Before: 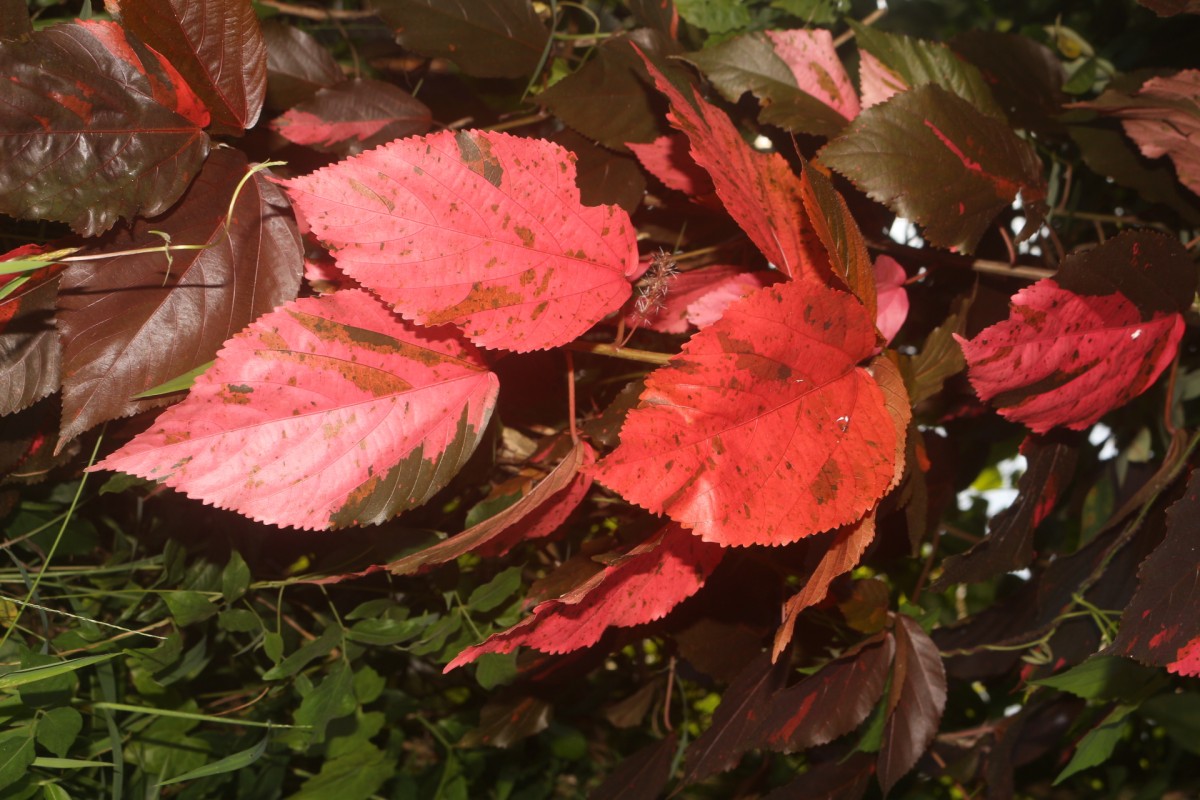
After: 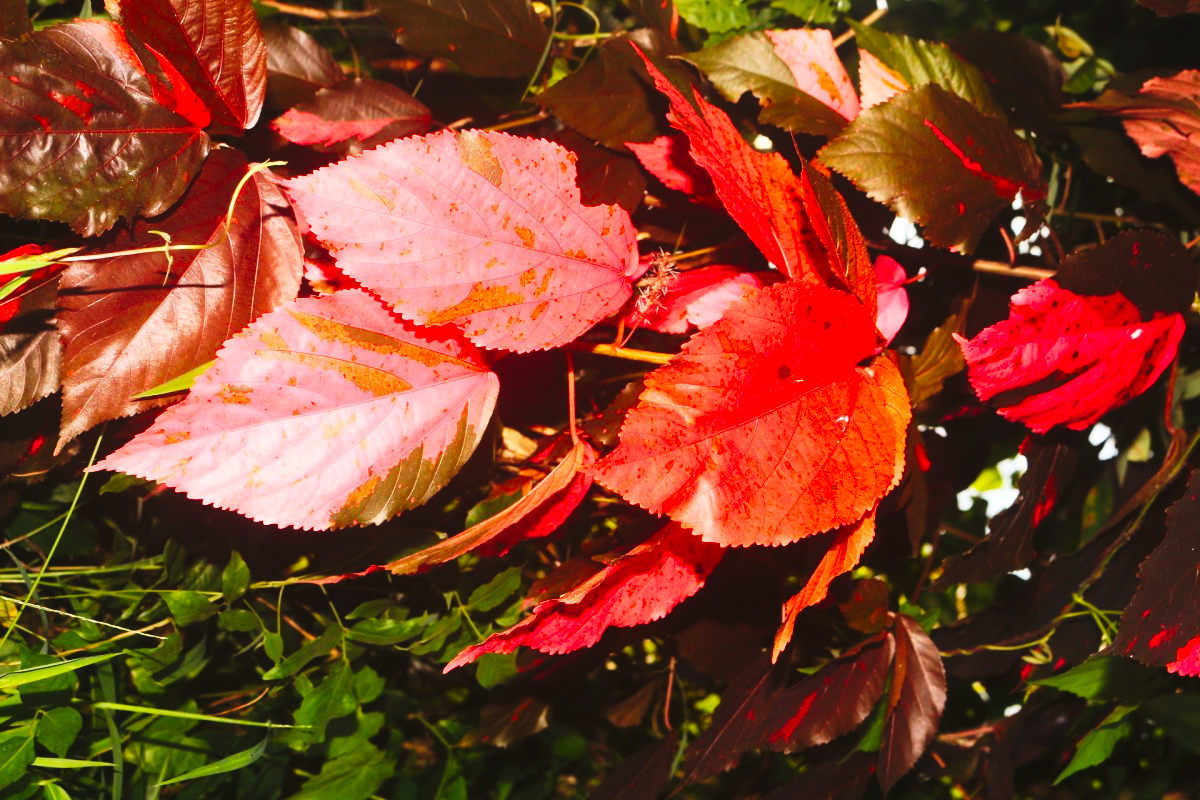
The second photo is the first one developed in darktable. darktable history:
base curve: curves: ch0 [(0, 0) (0.036, 0.025) (0.121, 0.166) (0.206, 0.329) (0.605, 0.79) (1, 1)], preserve colors none
contrast brightness saturation: contrast 0.244, brightness 0.264, saturation 0.384
